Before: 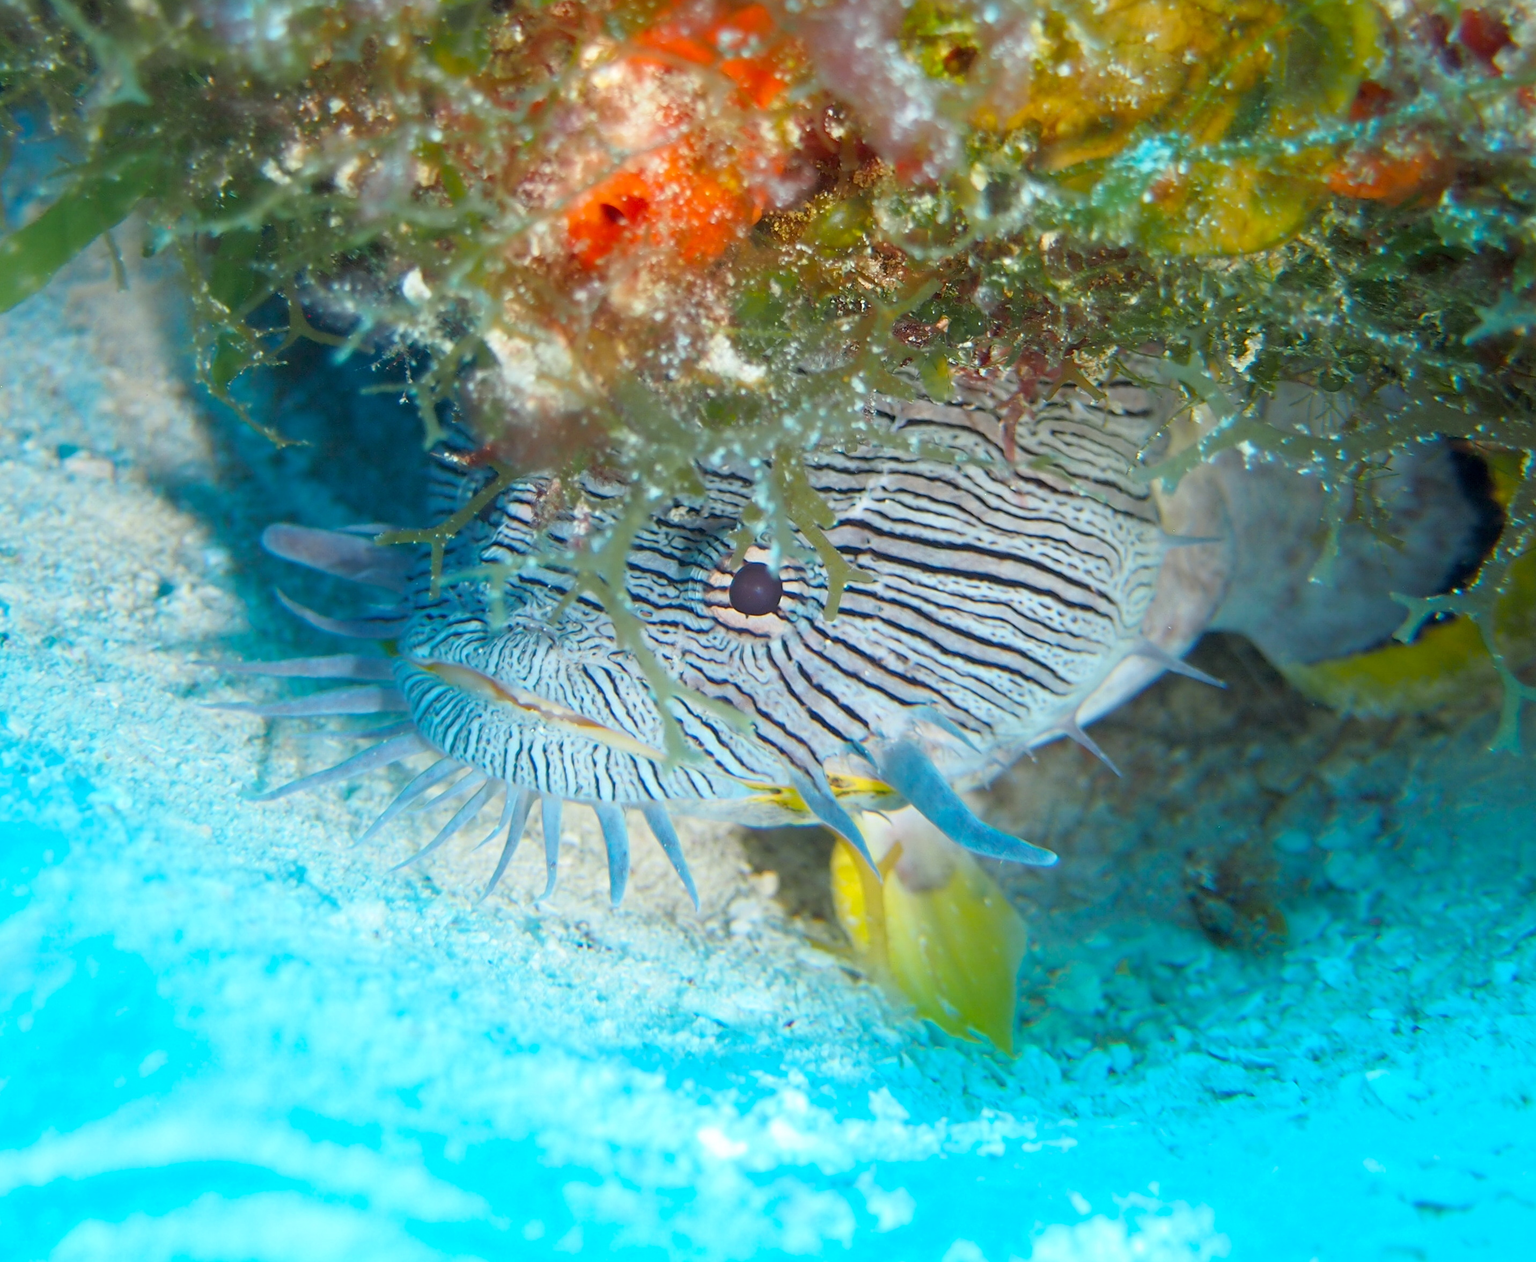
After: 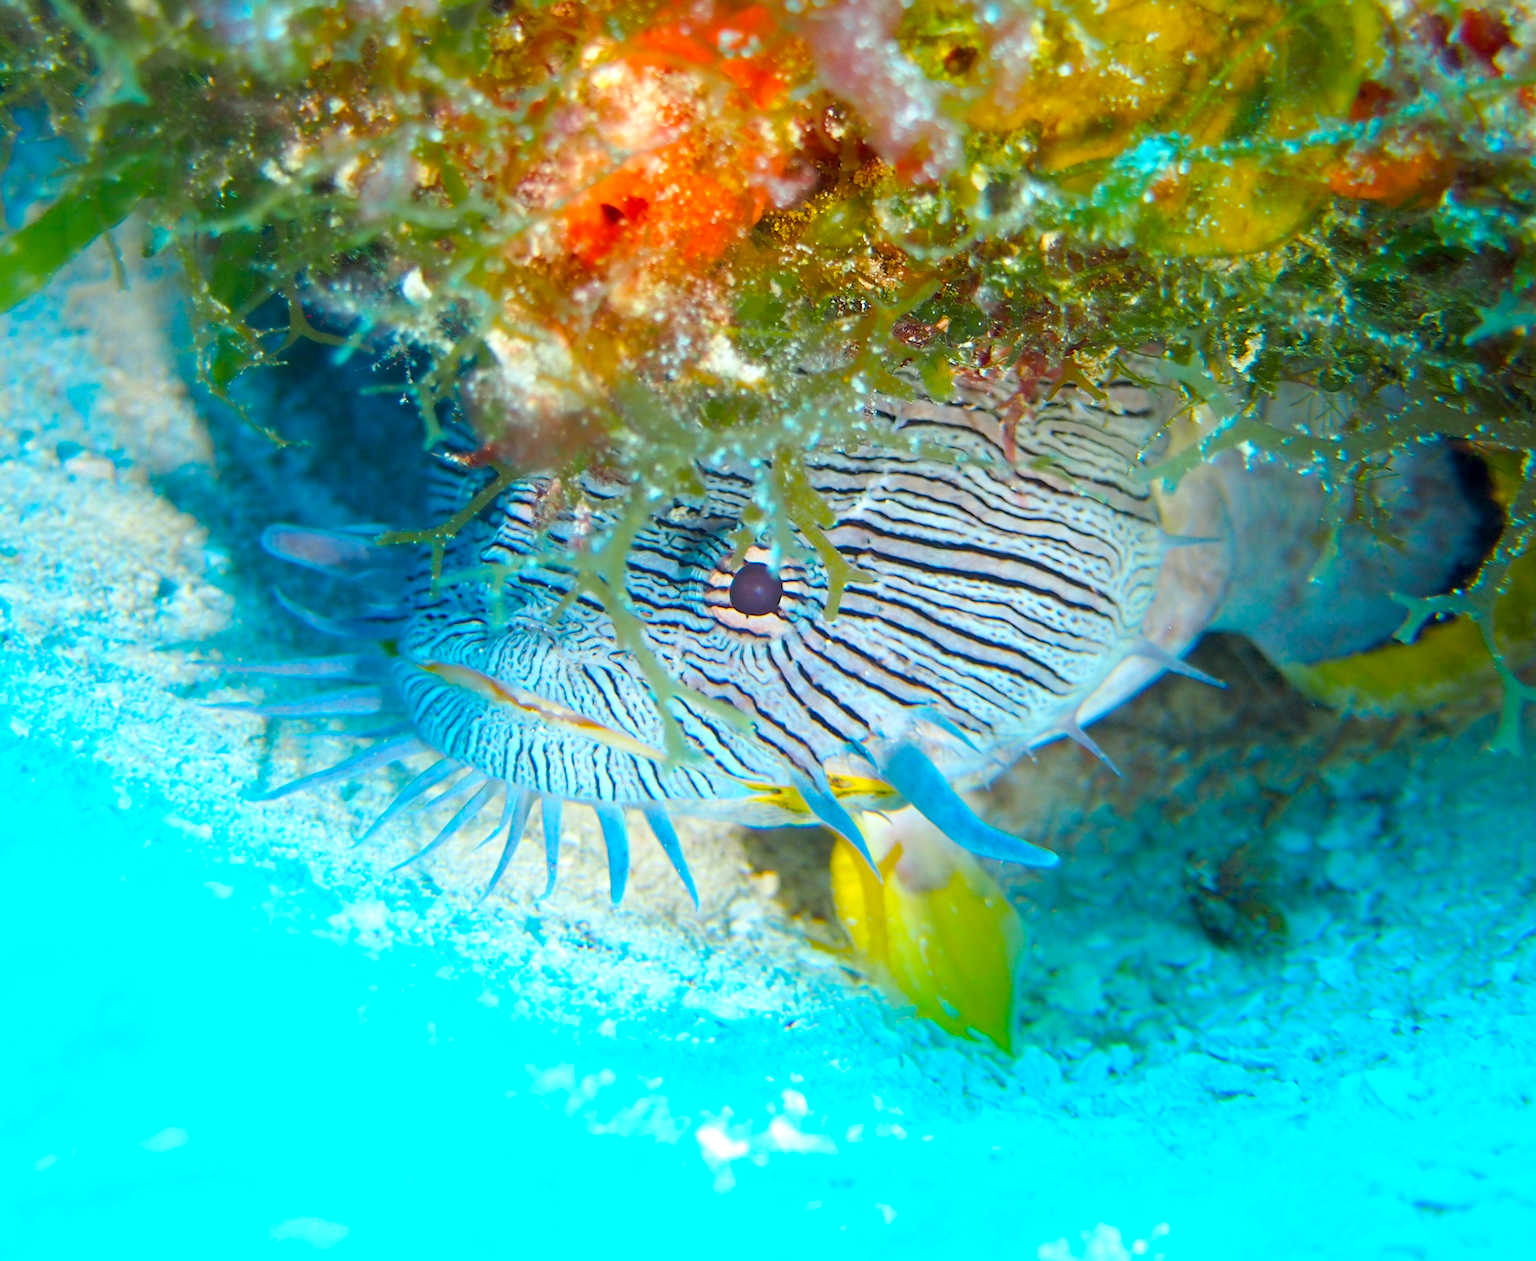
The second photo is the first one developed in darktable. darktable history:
color balance rgb: perceptual saturation grading › global saturation 25.234%, perceptual brilliance grading › mid-tones 10.534%, perceptual brilliance grading › shadows 15.781%, global vibrance 35.111%, contrast 9.902%
